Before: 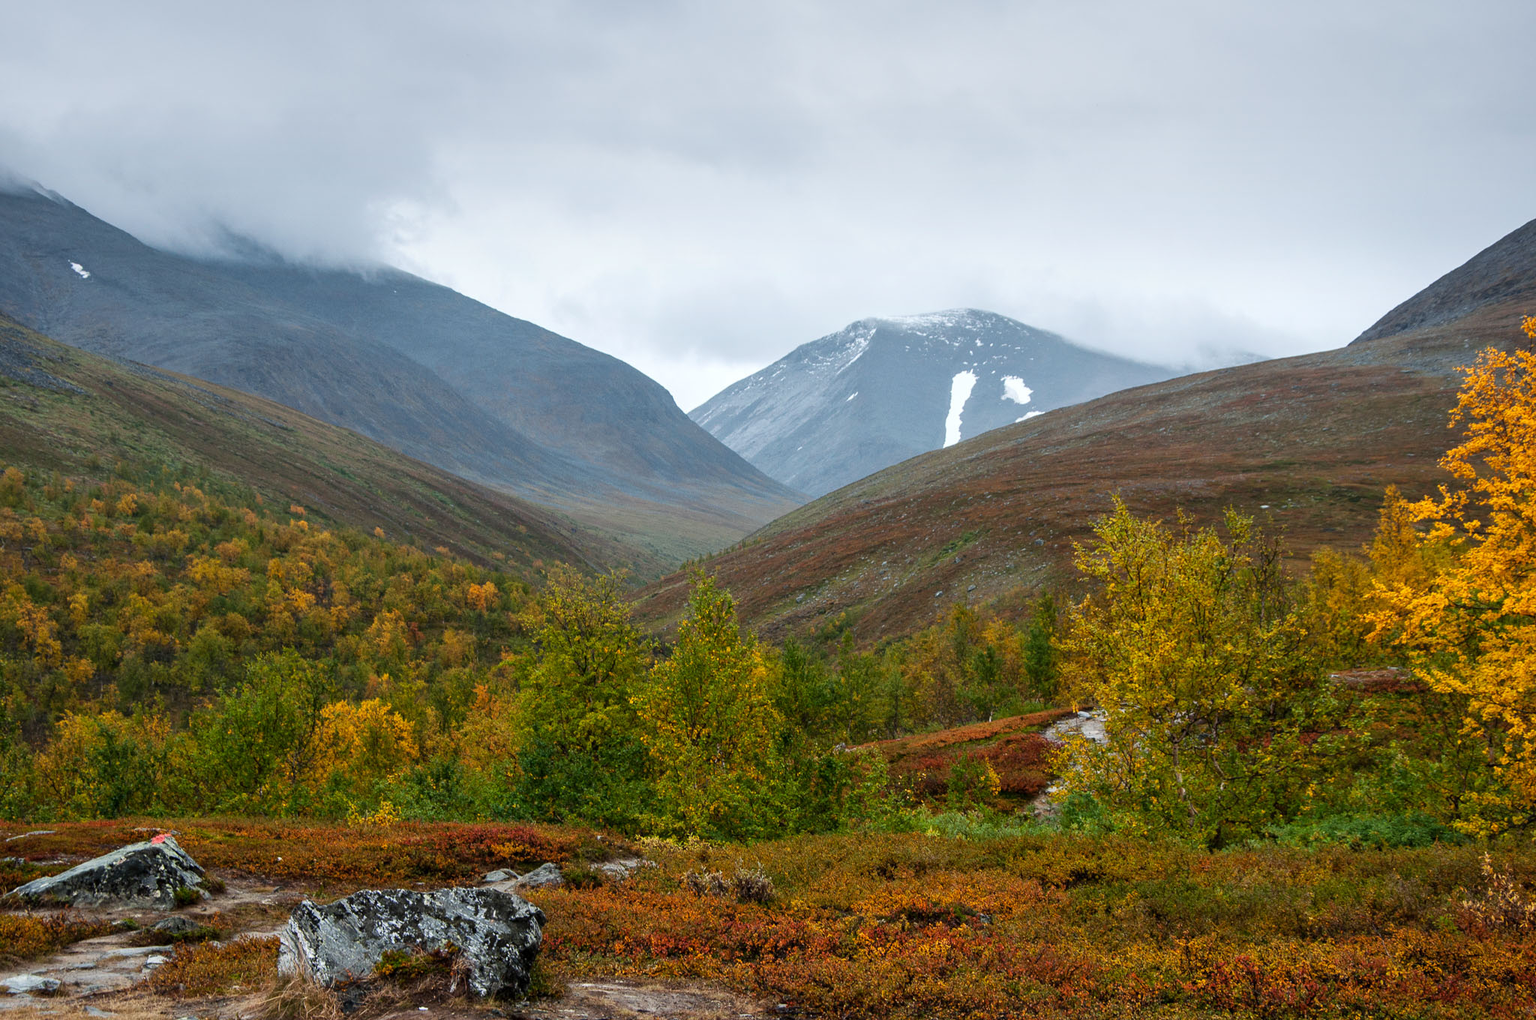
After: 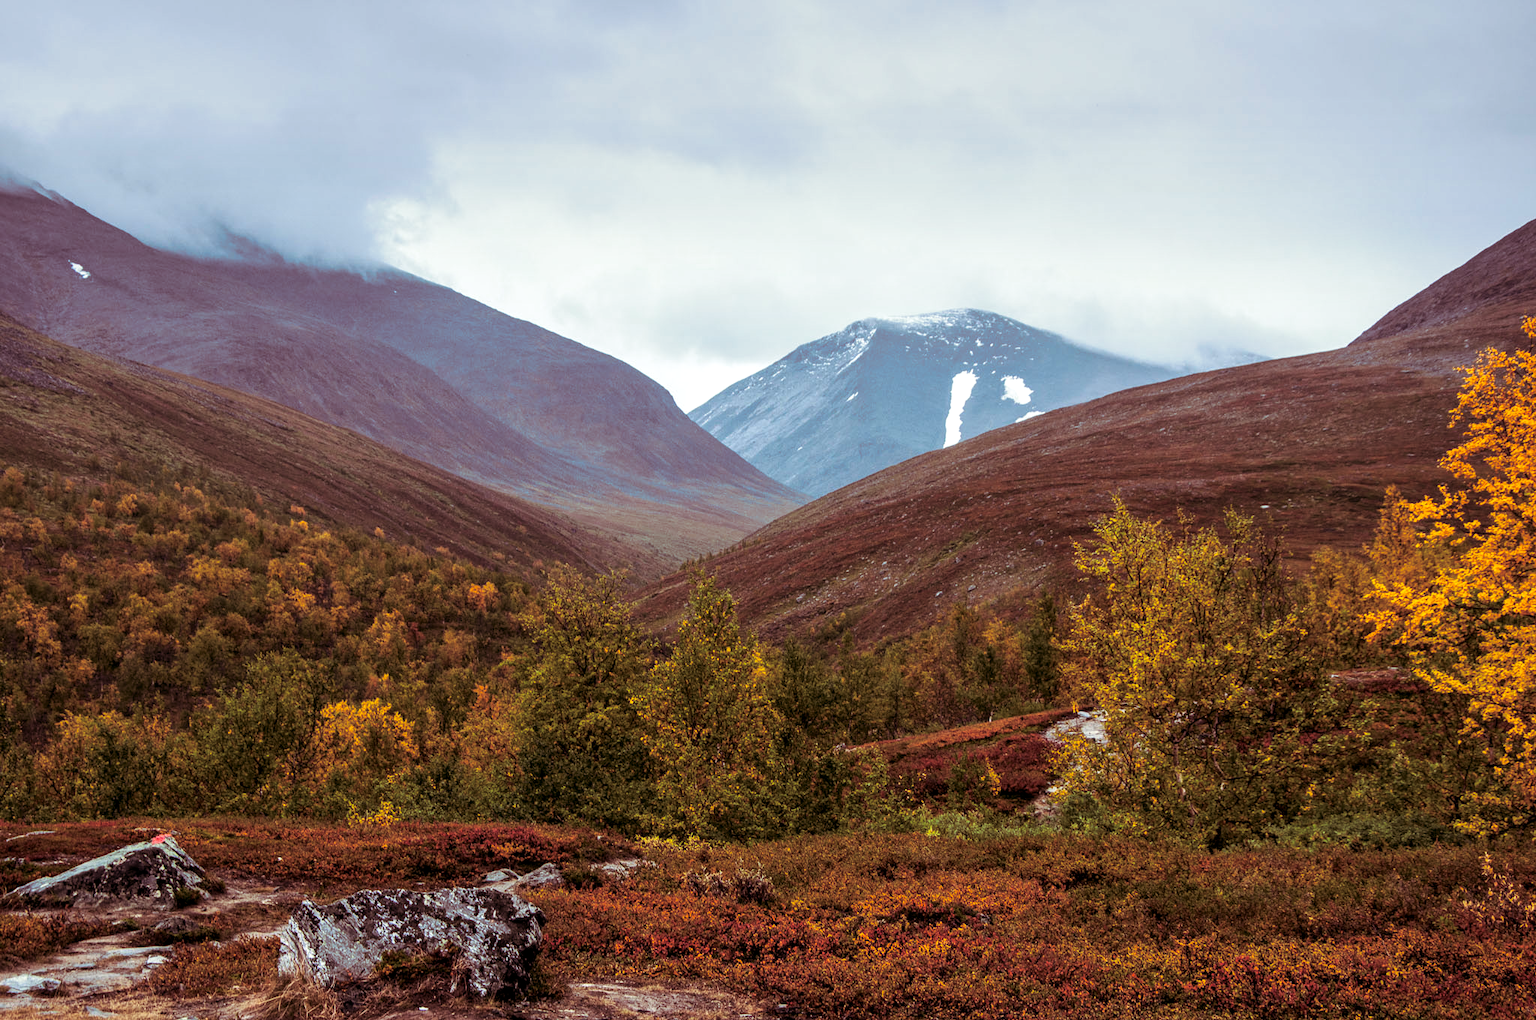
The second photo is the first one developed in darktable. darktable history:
local contrast: detail 130%
tone equalizer: -7 EV 0.18 EV, -6 EV 0.12 EV, -5 EV 0.08 EV, -4 EV 0.04 EV, -2 EV -0.02 EV, -1 EV -0.04 EV, +0 EV -0.06 EV, luminance estimator HSV value / RGB max
split-toning: on, module defaults
contrast brightness saturation: contrast 0.09, saturation 0.28
